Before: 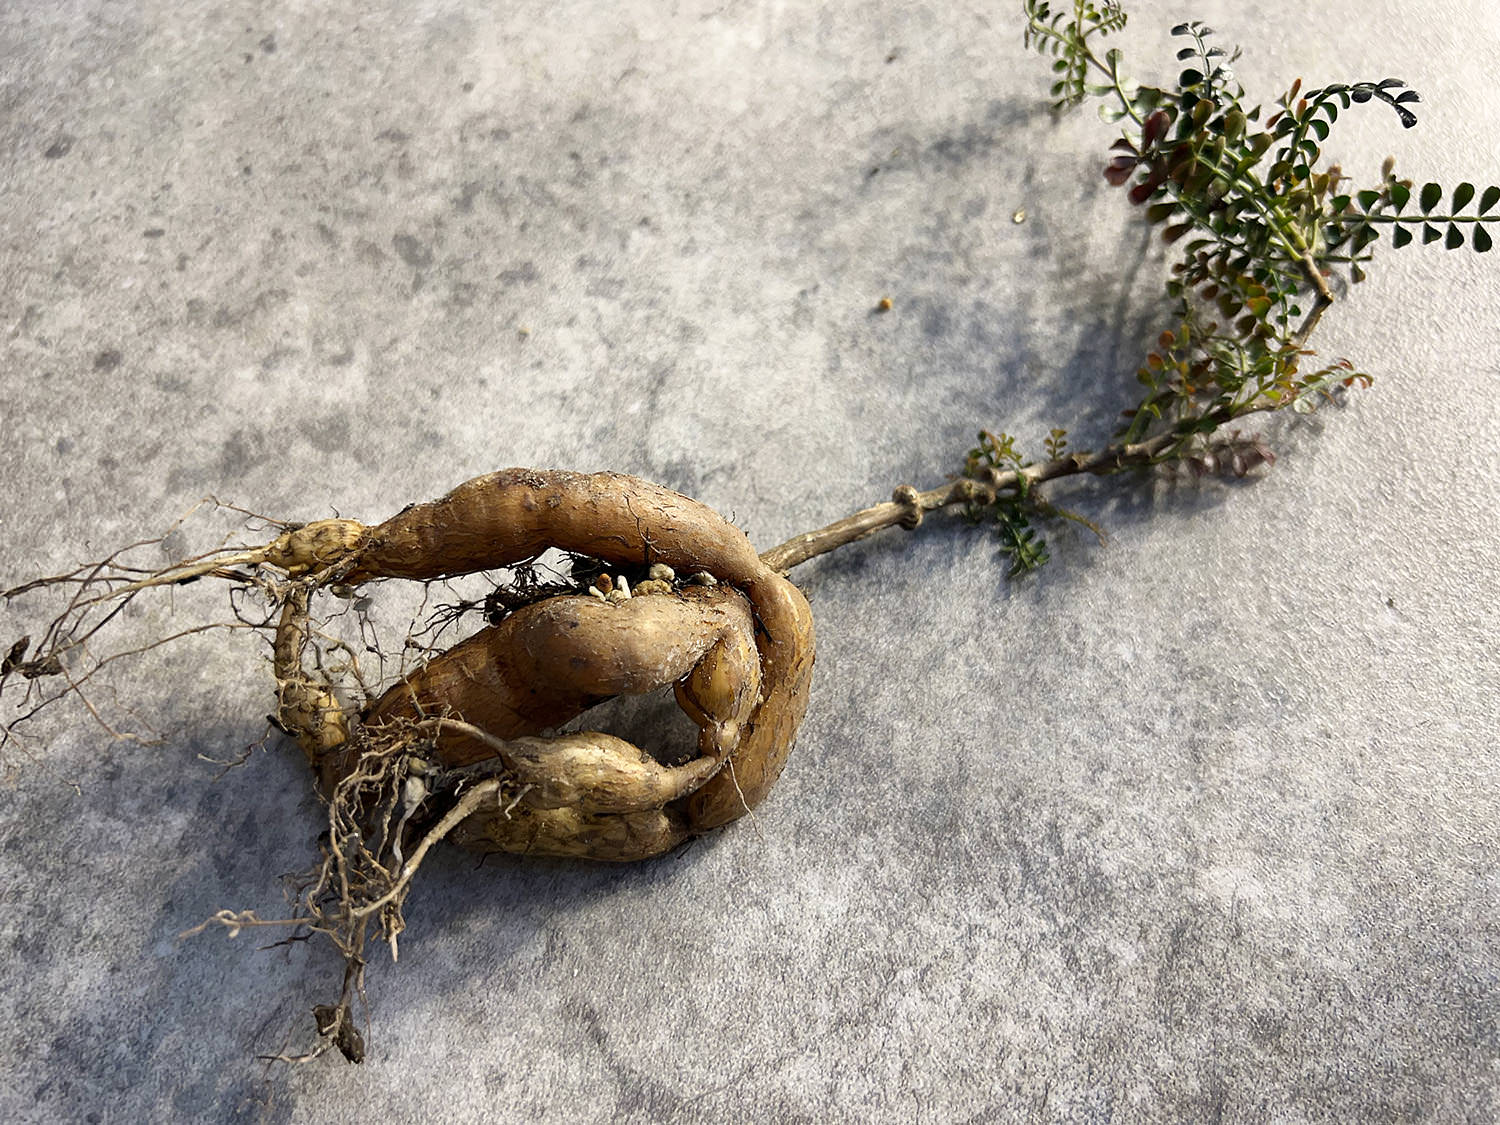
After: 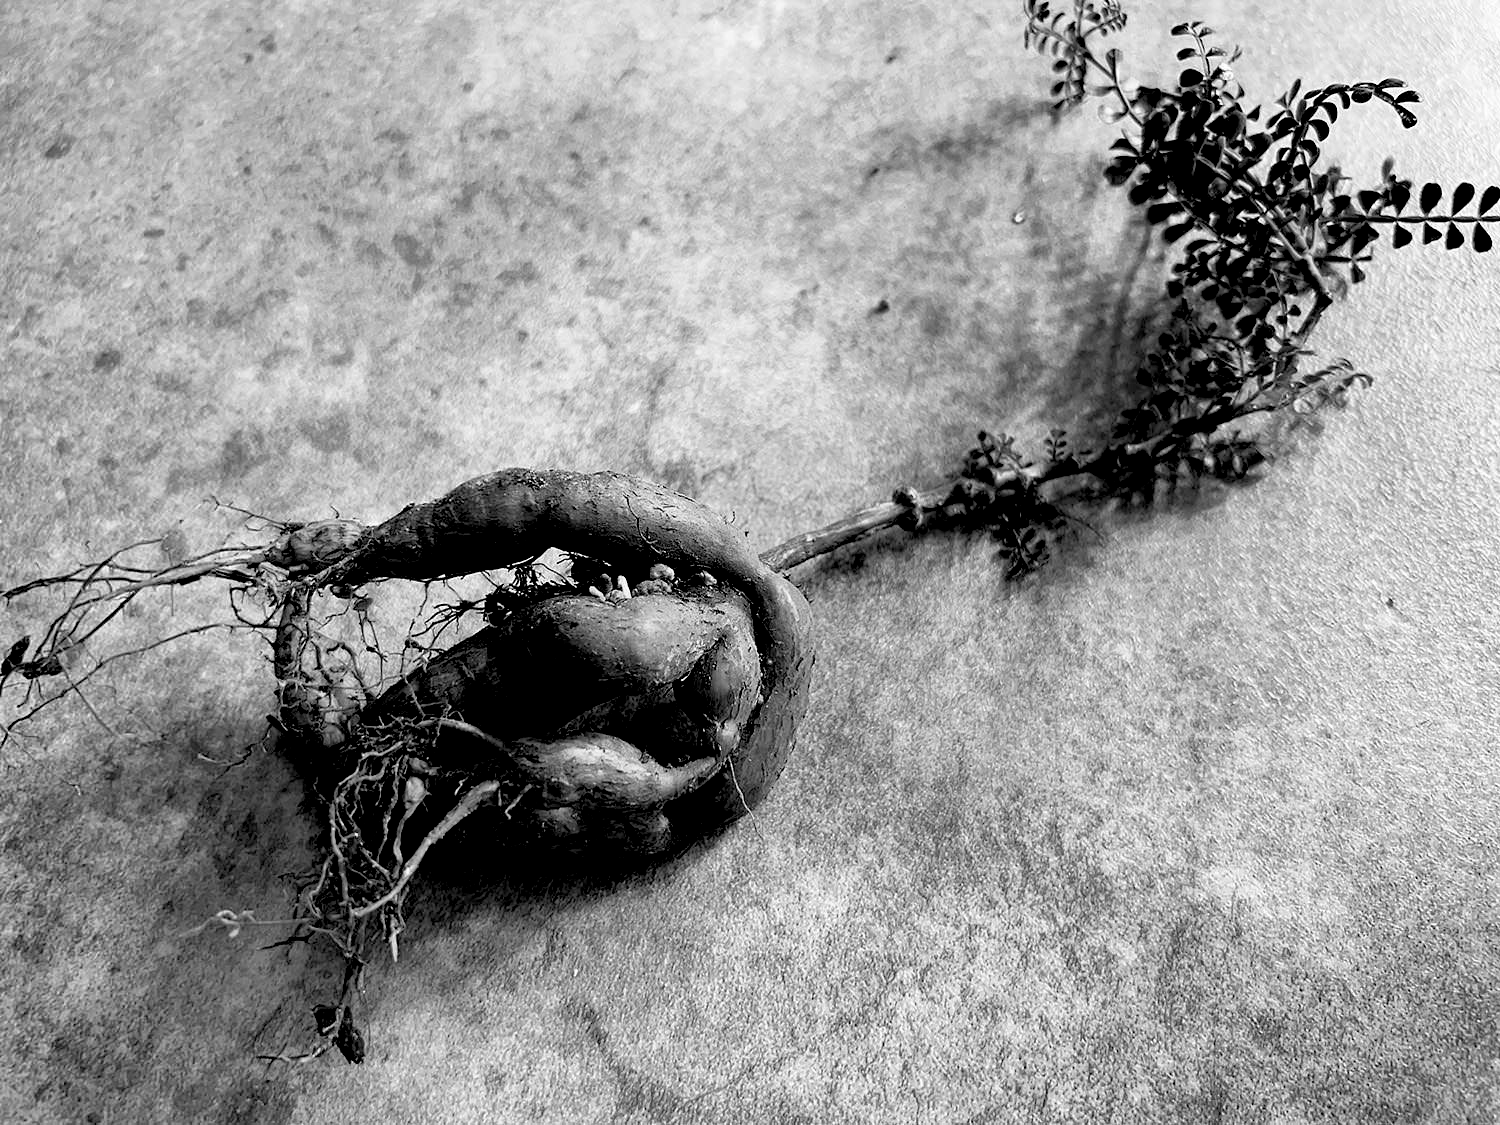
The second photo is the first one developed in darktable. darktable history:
rgb levels: levels [[0.034, 0.472, 0.904], [0, 0.5, 1], [0, 0.5, 1]]
color calibration: output gray [0.23, 0.37, 0.4, 0], gray › normalize channels true, illuminant same as pipeline (D50), adaptation XYZ, x 0.346, y 0.359, gamut compression 0
